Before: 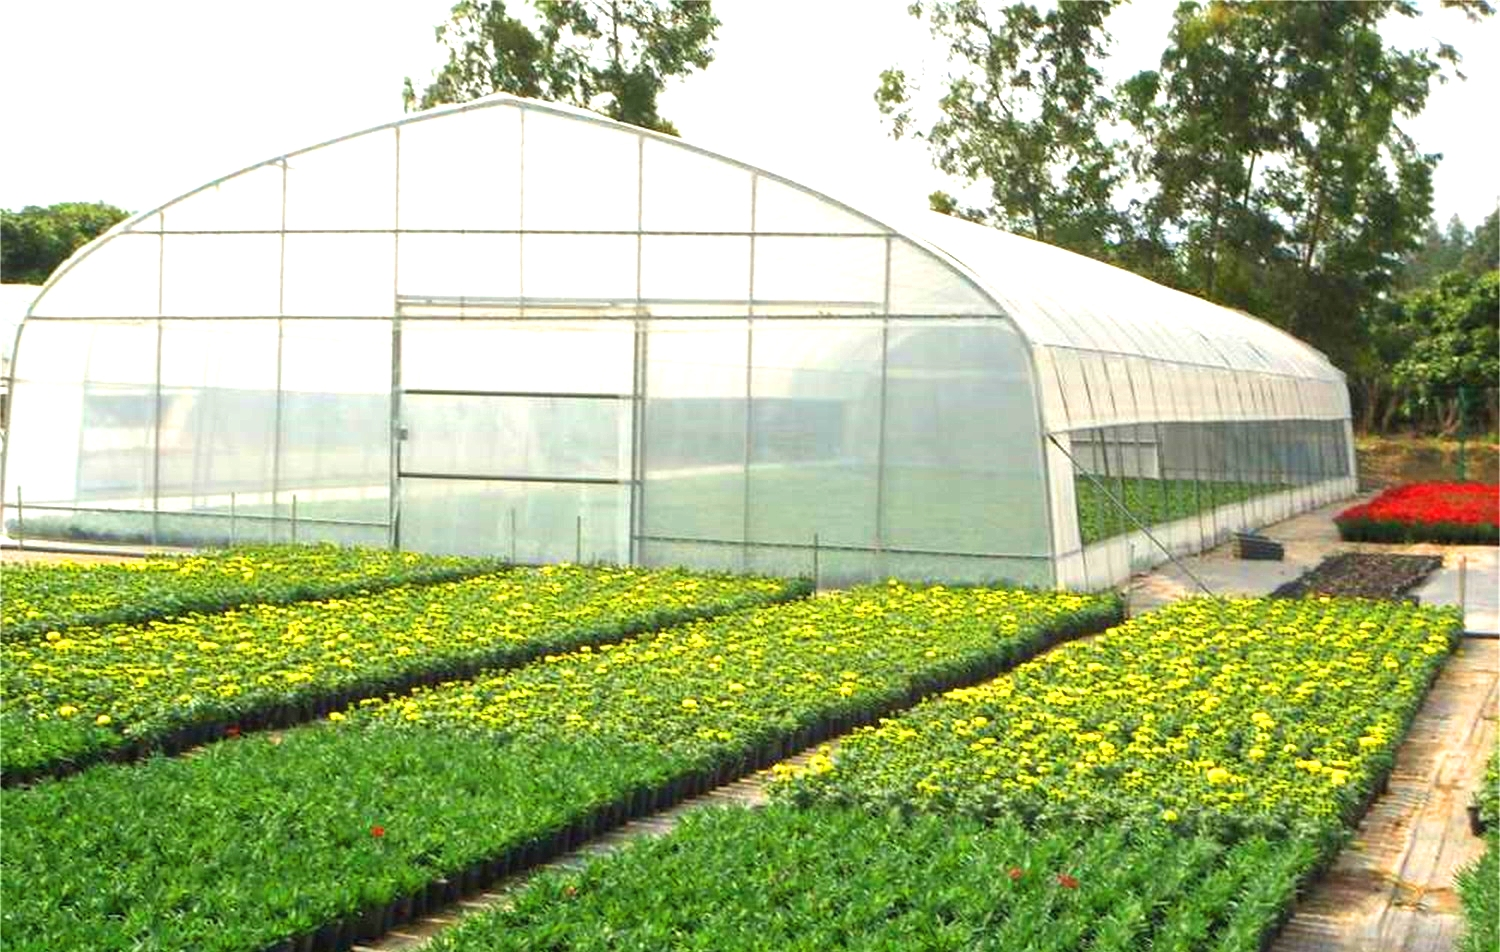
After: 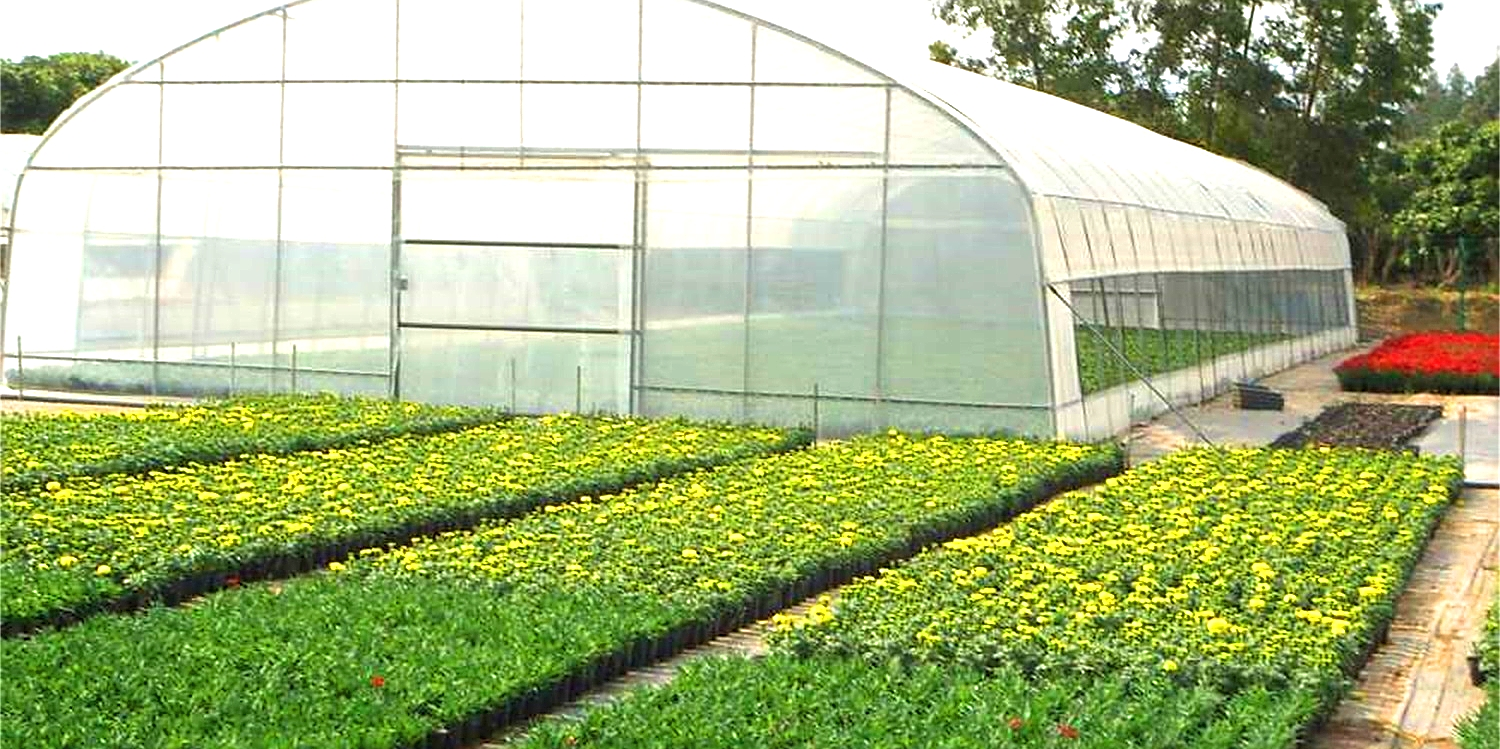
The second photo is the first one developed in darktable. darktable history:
crop and rotate: top 15.774%, bottom 5.506%
sharpen: on, module defaults
